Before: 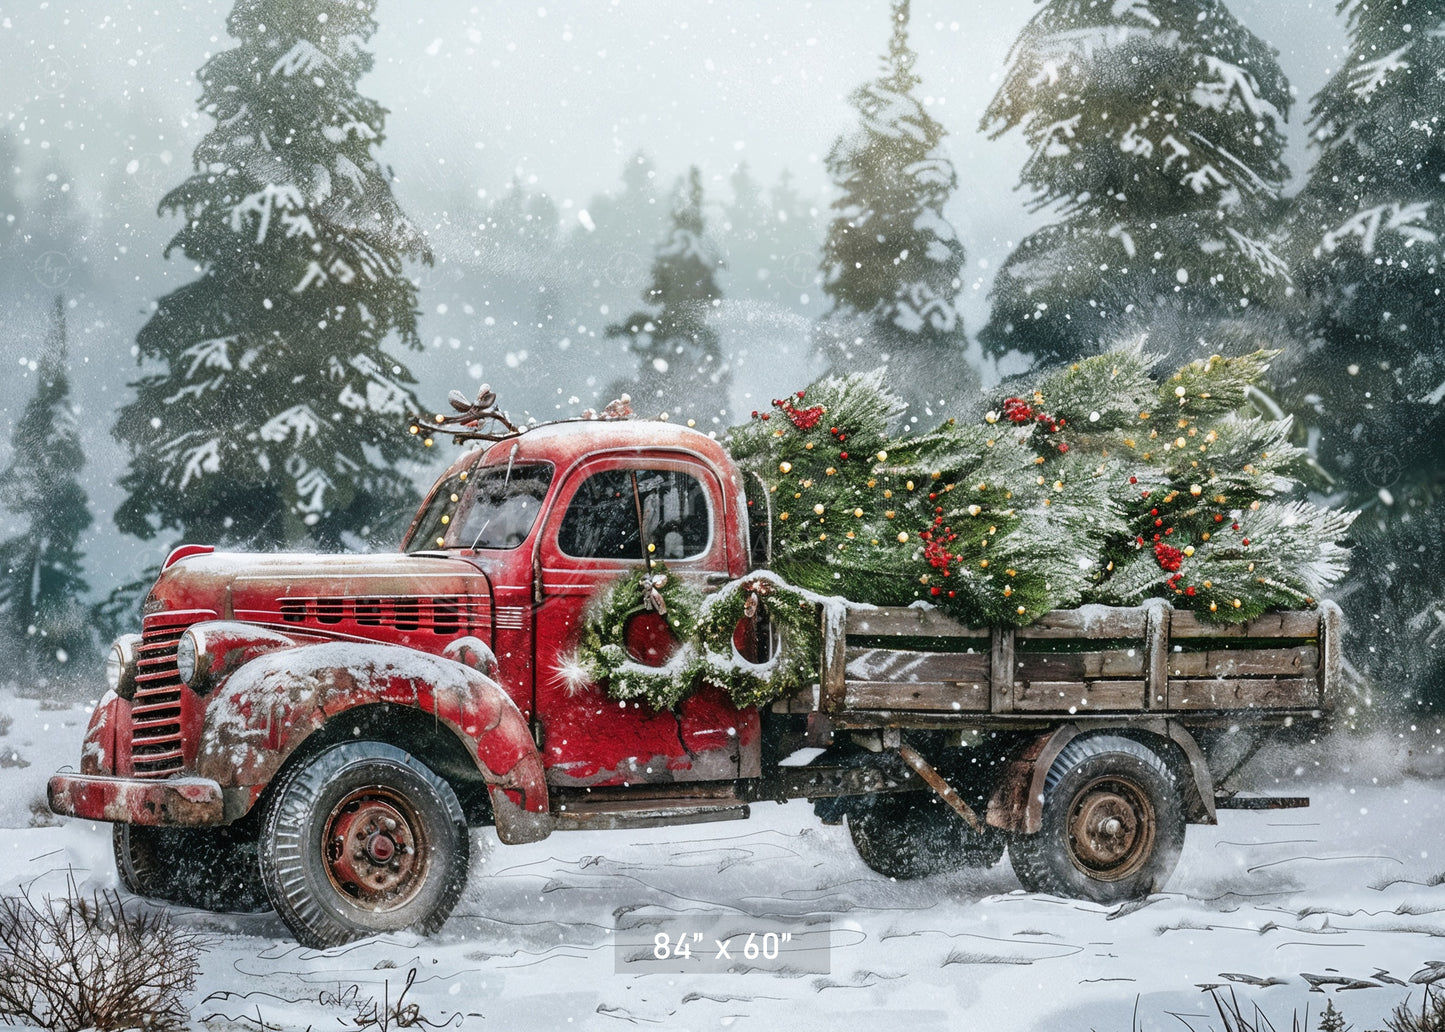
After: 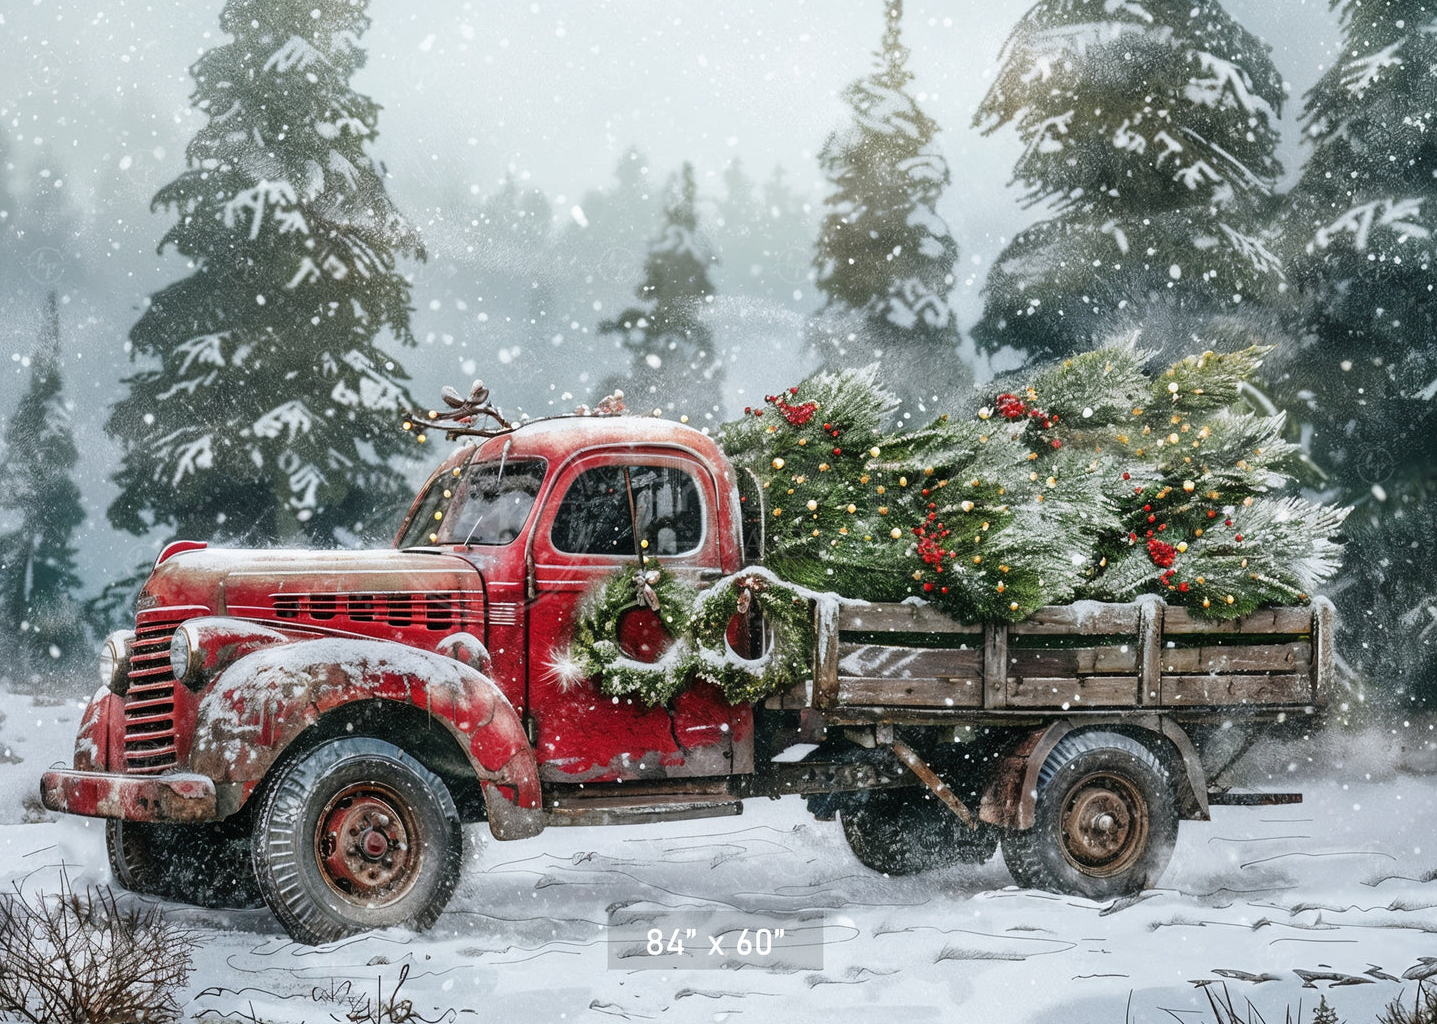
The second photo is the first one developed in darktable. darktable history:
crop and rotate: left 0.524%, top 0.409%, bottom 0.29%
